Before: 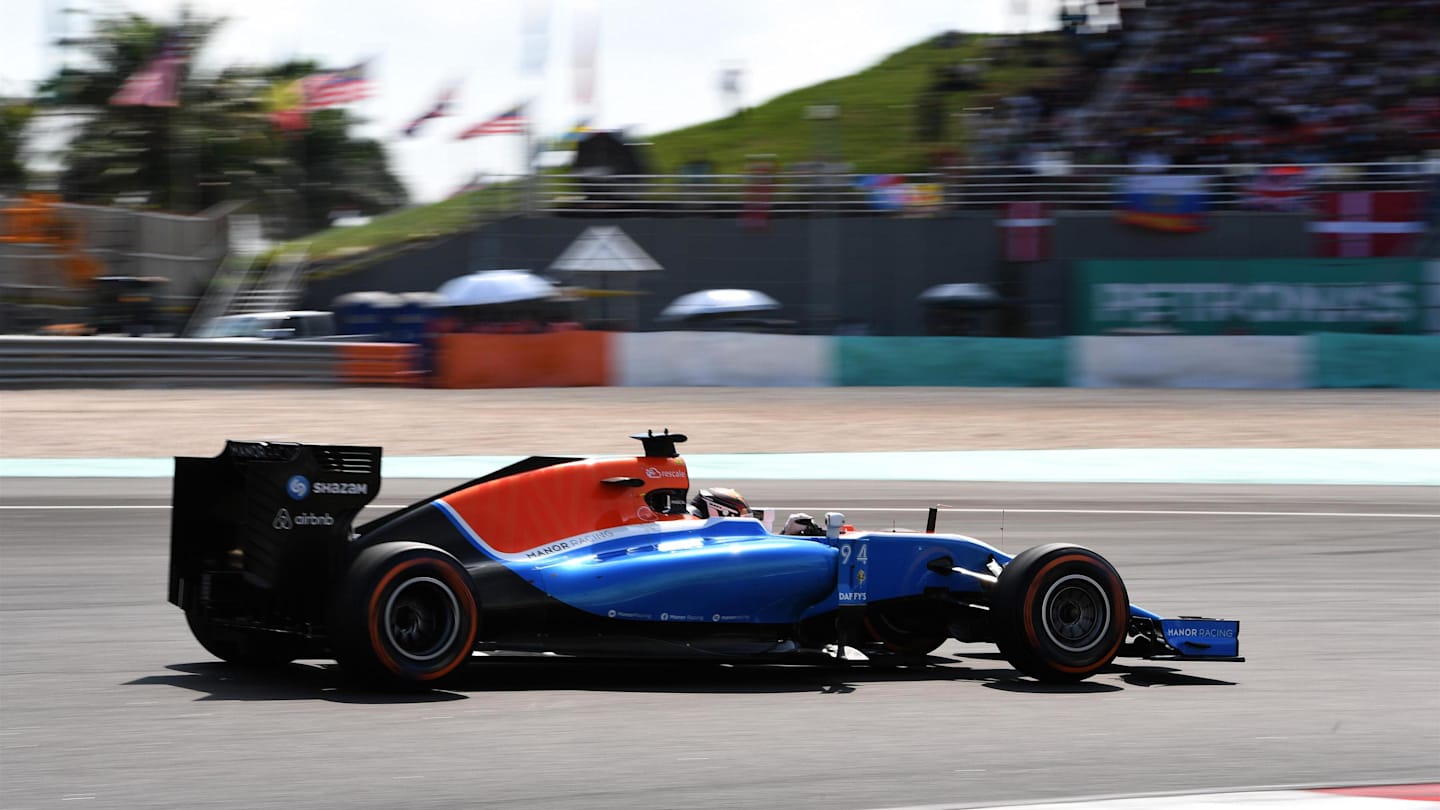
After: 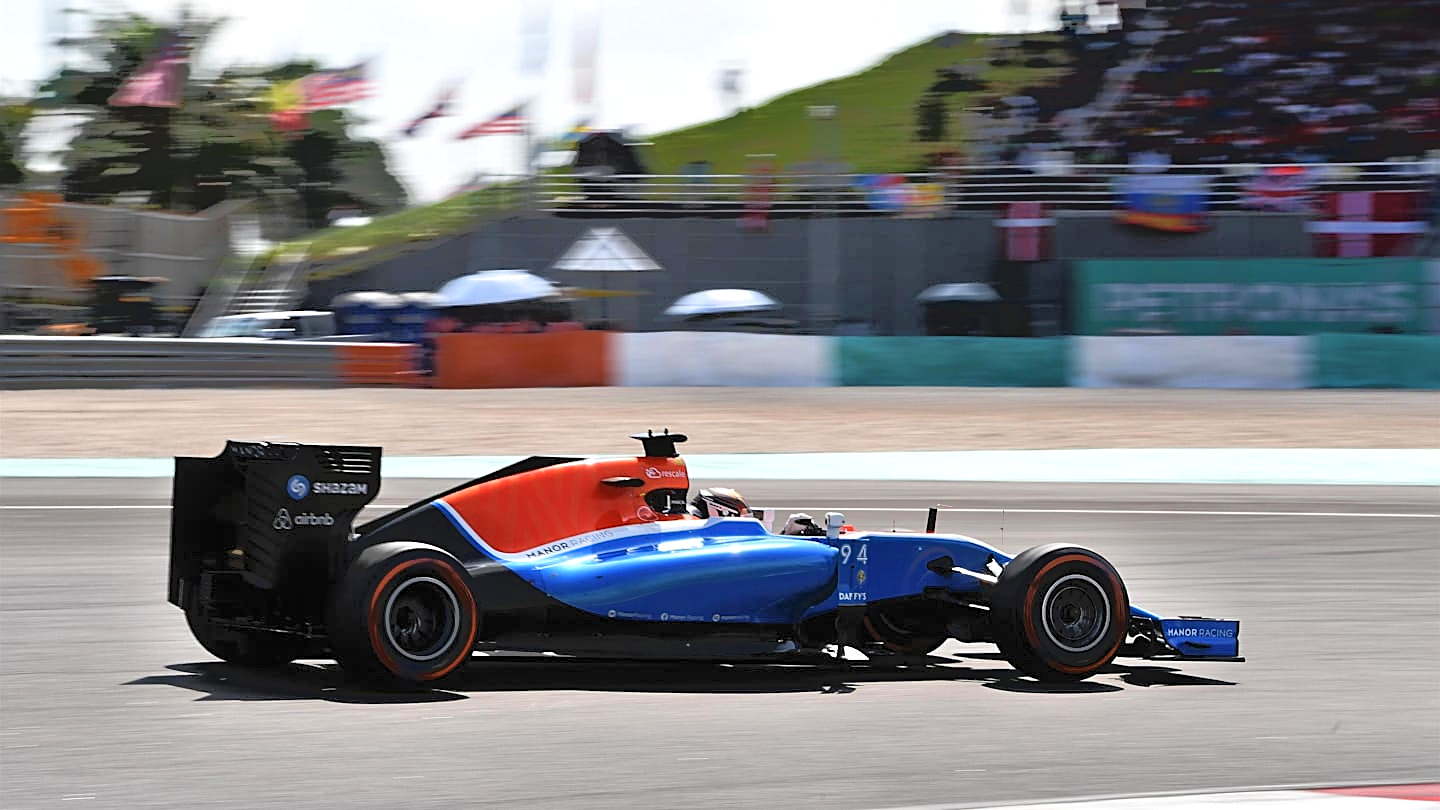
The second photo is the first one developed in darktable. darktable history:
sharpen: on, module defaults
tone equalizer: -7 EV -0.654 EV, -6 EV 0.969 EV, -5 EV -0.452 EV, -4 EV 0.448 EV, -3 EV 0.431 EV, -2 EV 0.151 EV, -1 EV -0.137 EV, +0 EV -0.404 EV
exposure: black level correction -0.001, exposure 0.534 EV, compensate highlight preservation false
